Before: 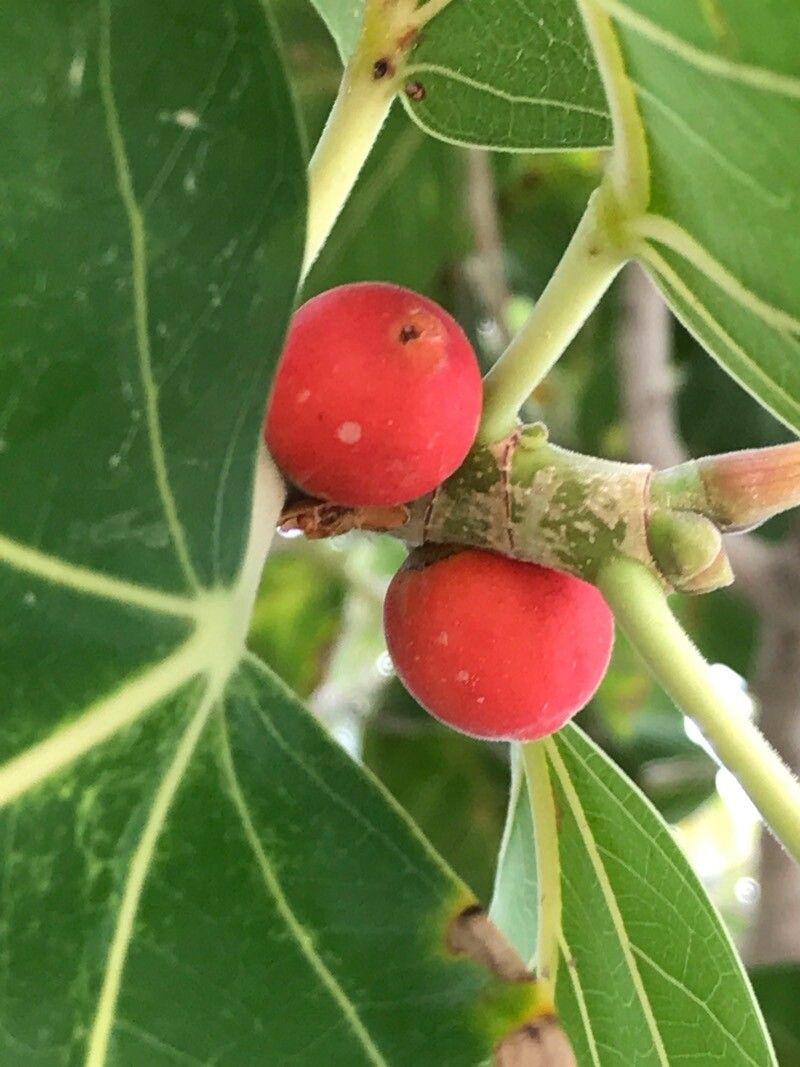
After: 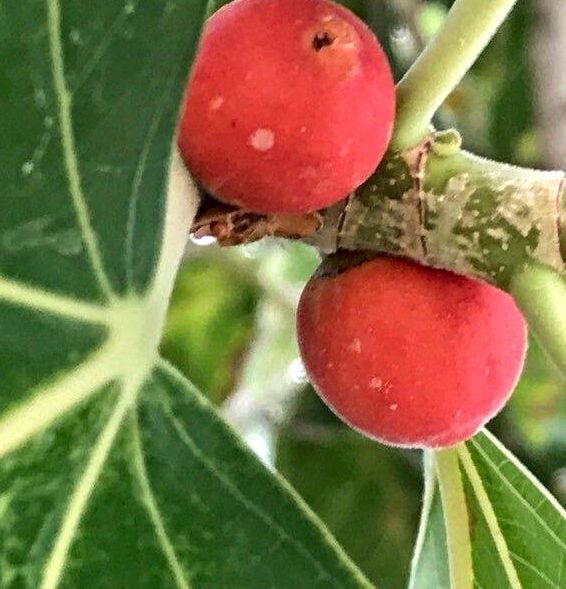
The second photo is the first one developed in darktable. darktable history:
contrast equalizer: octaves 7, y [[0.511, 0.558, 0.631, 0.632, 0.559, 0.512], [0.5 ×6], [0.507, 0.559, 0.627, 0.644, 0.647, 0.647], [0 ×6], [0 ×6]]
crop: left 10.908%, top 27.526%, right 18.263%, bottom 17.265%
exposure: compensate exposure bias true, compensate highlight preservation false
